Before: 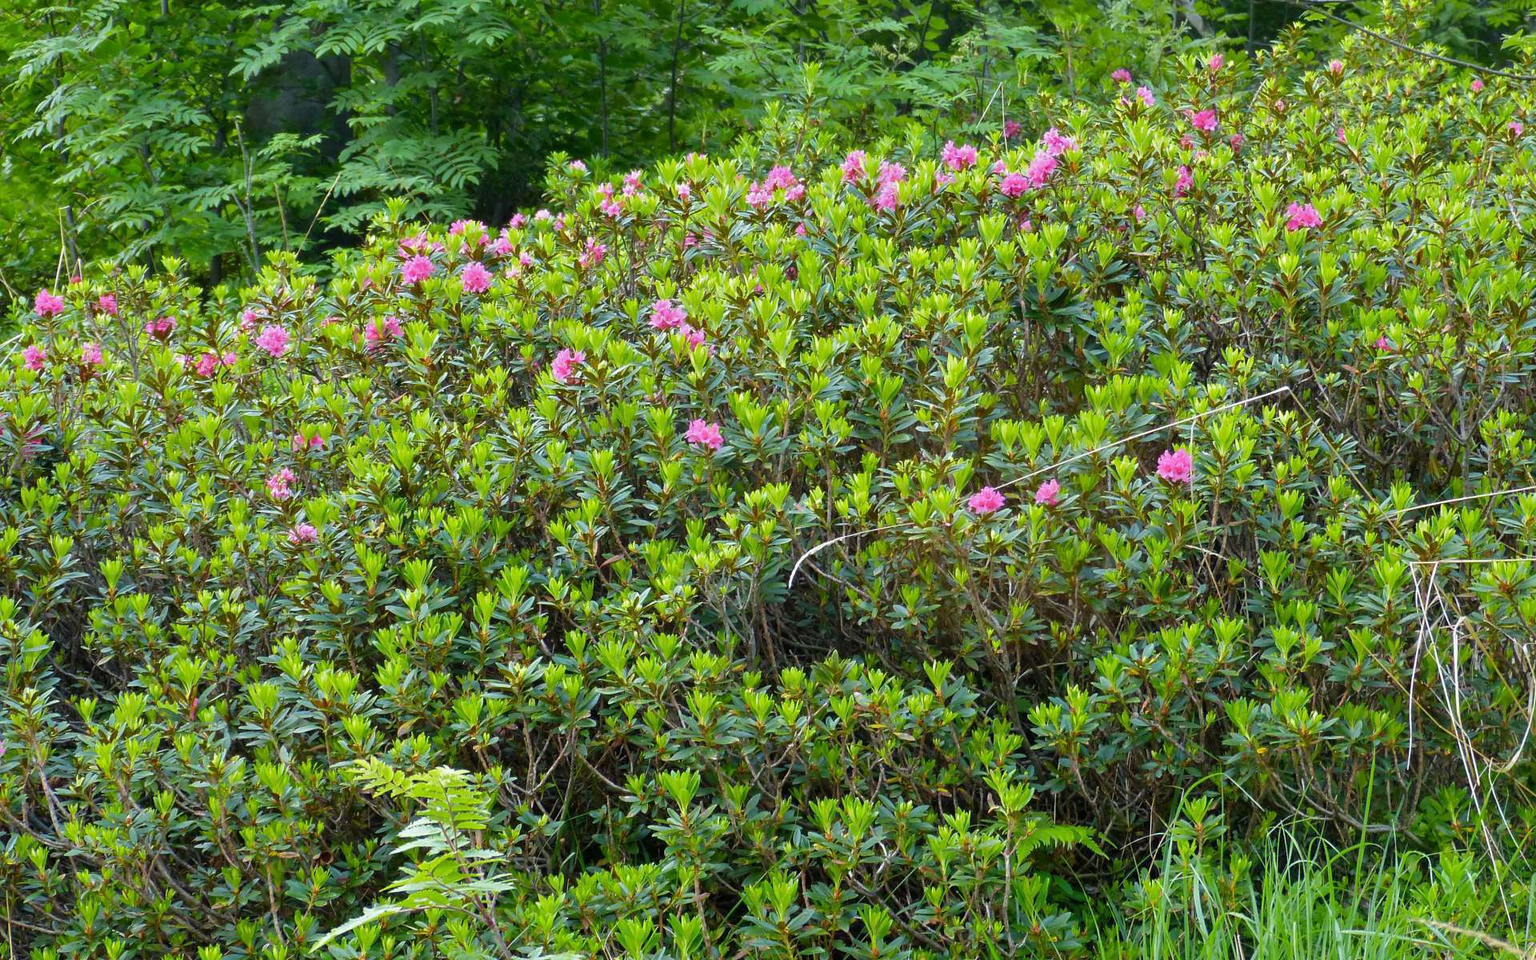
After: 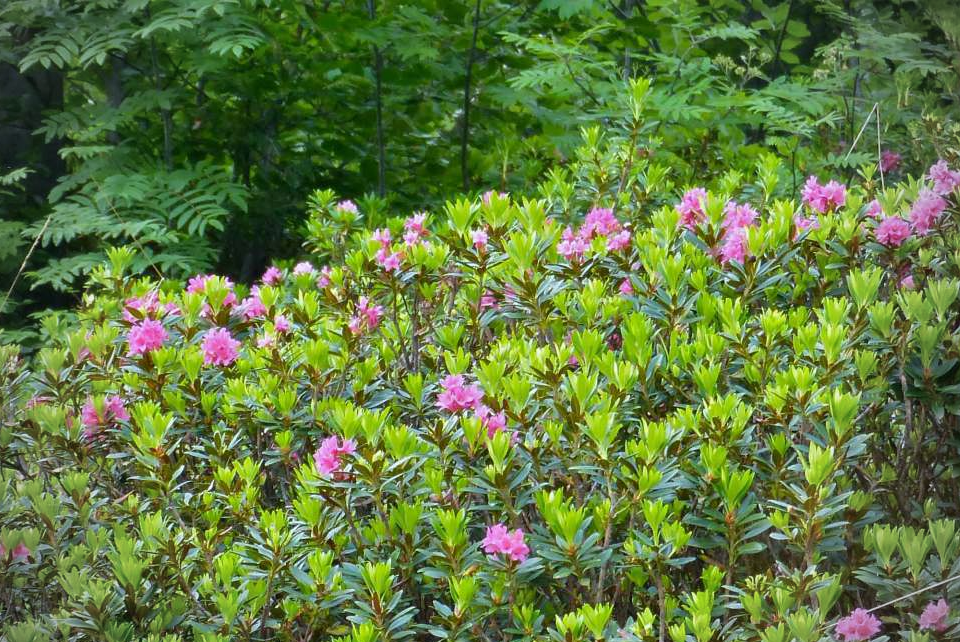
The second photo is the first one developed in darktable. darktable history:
white balance: red 0.98, blue 1.034
crop: left 19.556%, right 30.401%, bottom 46.458%
vignetting: fall-off start 71.74%
